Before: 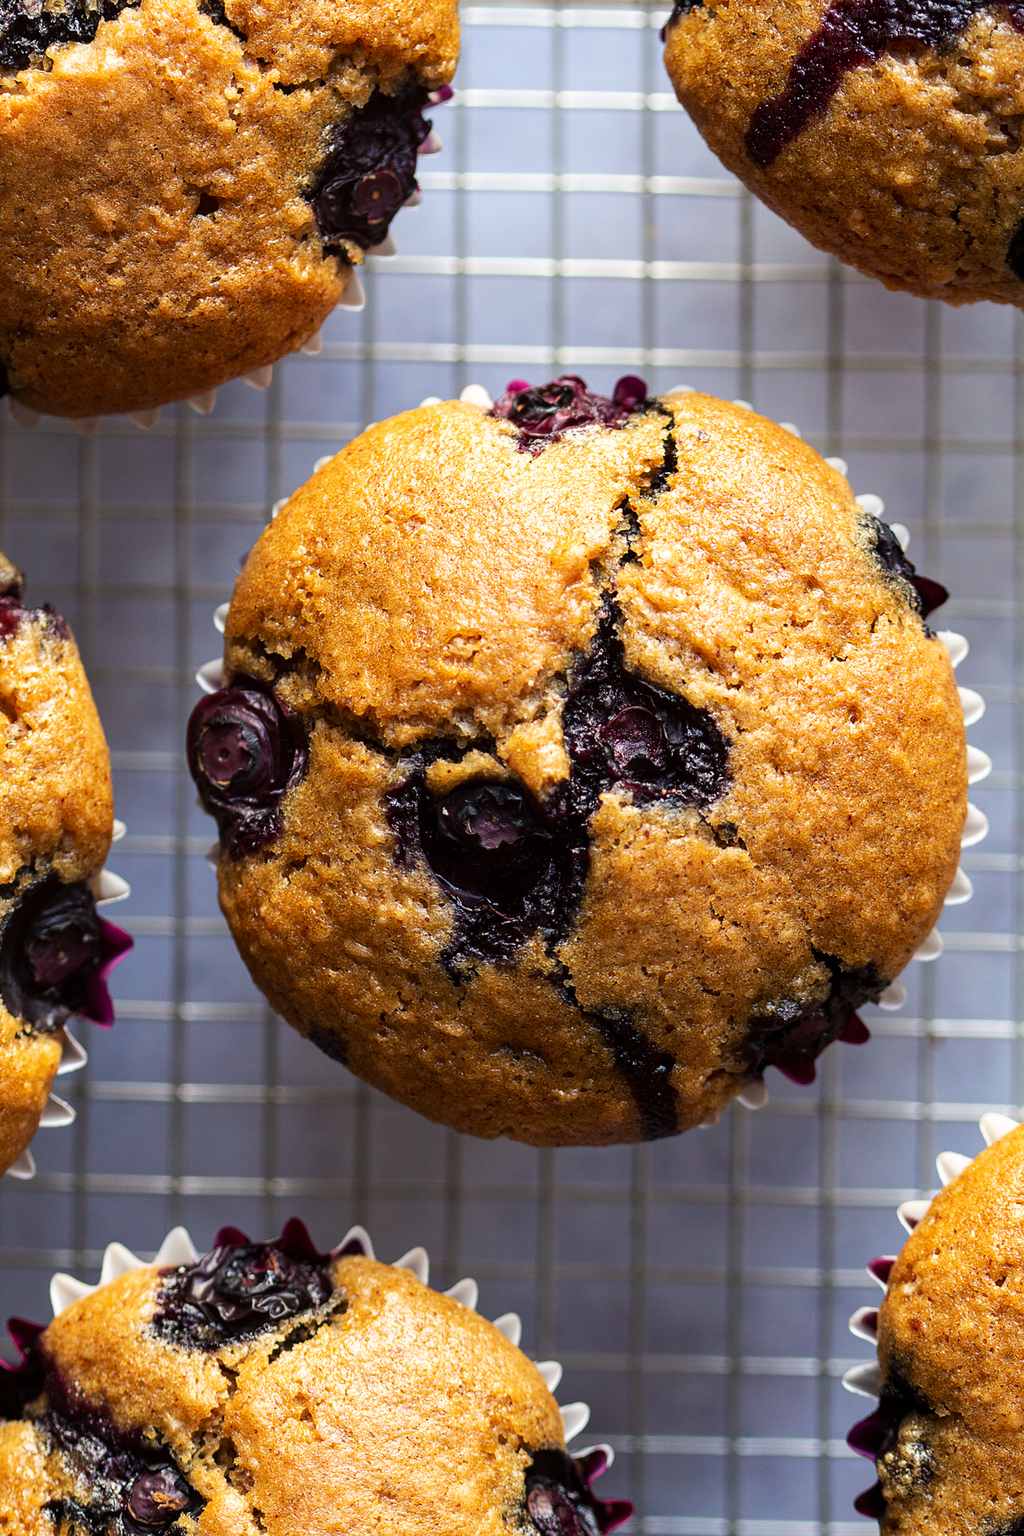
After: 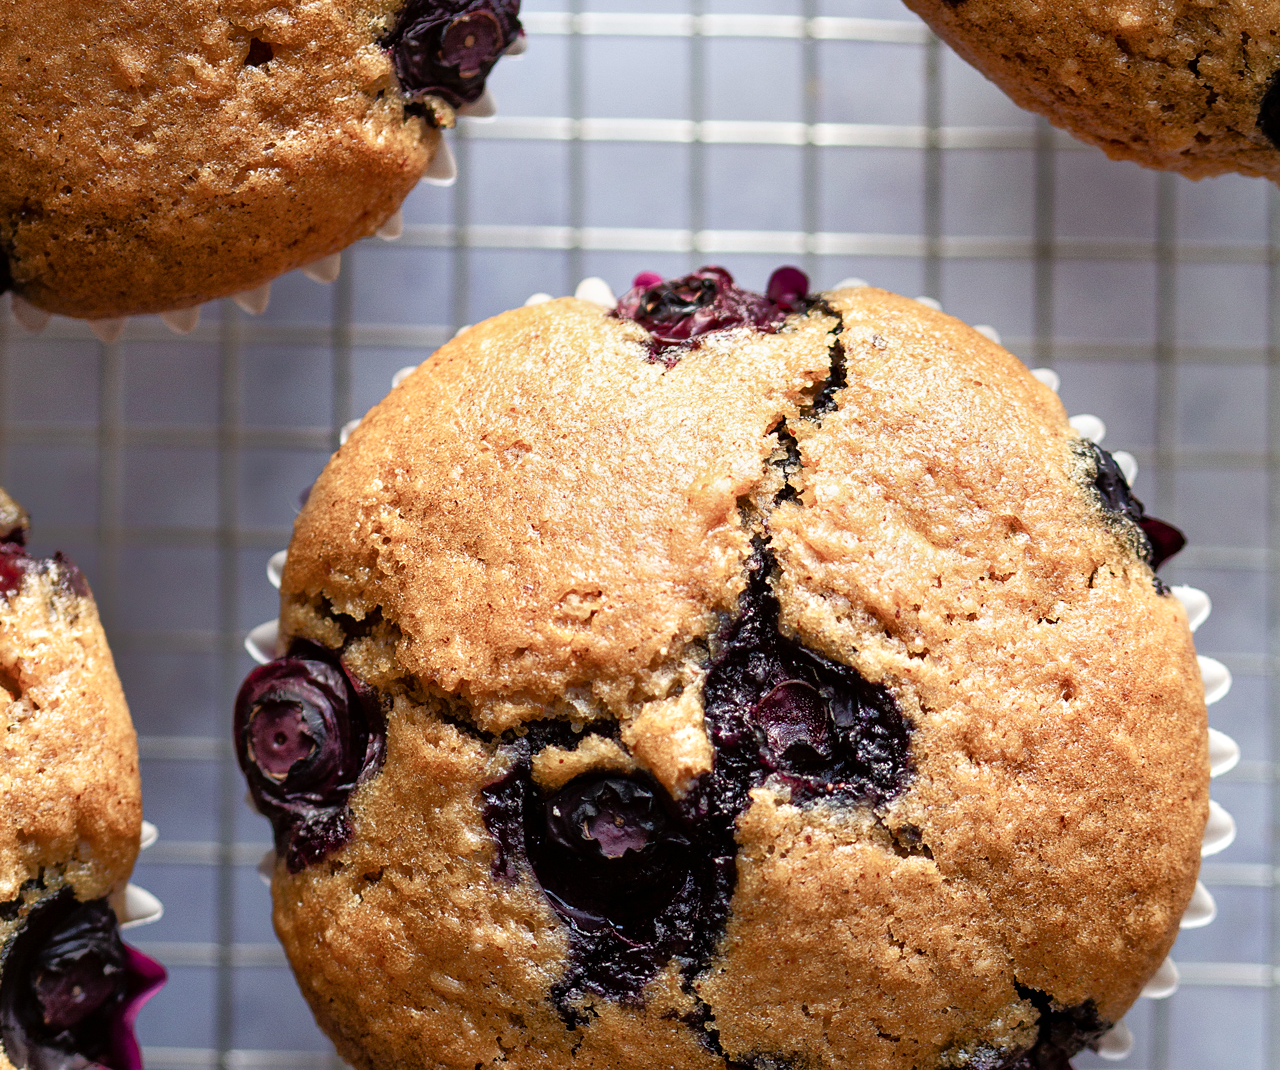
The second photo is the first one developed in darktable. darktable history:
tone equalizer: -8 EV -0.504 EV, -7 EV -0.31 EV, -6 EV -0.07 EV, -5 EV 0.43 EV, -4 EV 0.962 EV, -3 EV 0.772 EV, -2 EV -0.006 EV, -1 EV 0.123 EV, +0 EV -0.028 EV
color balance rgb: shadows lift › luminance -10.198%, perceptual saturation grading › global saturation -10.697%, perceptual saturation grading › highlights -26.32%, perceptual saturation grading › shadows 21.219%, global vibrance 9.154%
crop and rotate: top 10.604%, bottom 33.652%
